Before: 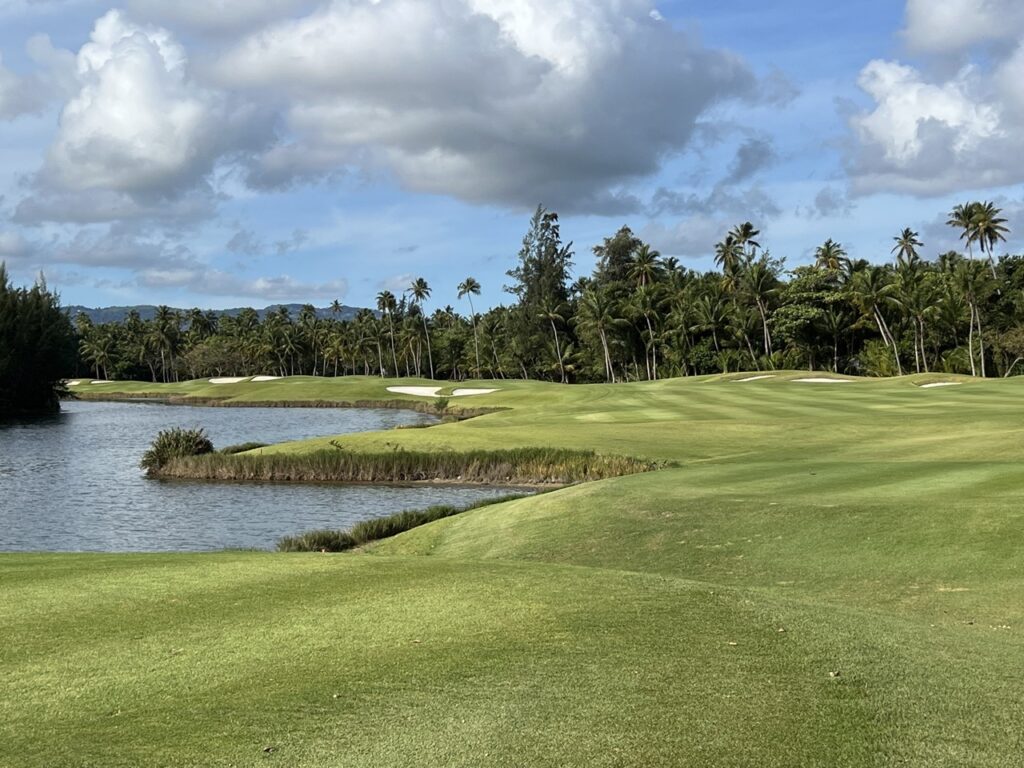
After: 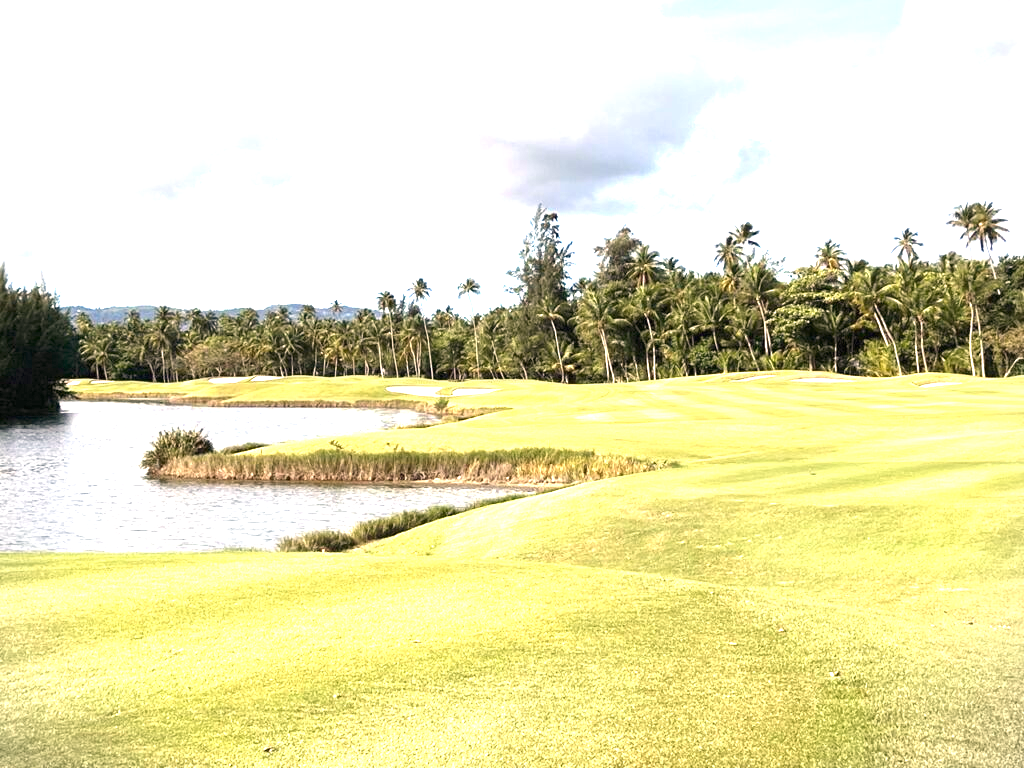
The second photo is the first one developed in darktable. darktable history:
vignetting: fall-off start 91.19%
exposure: black level correction 0, exposure 1.9 EV, compensate highlight preservation false
white balance: red 1.127, blue 0.943
